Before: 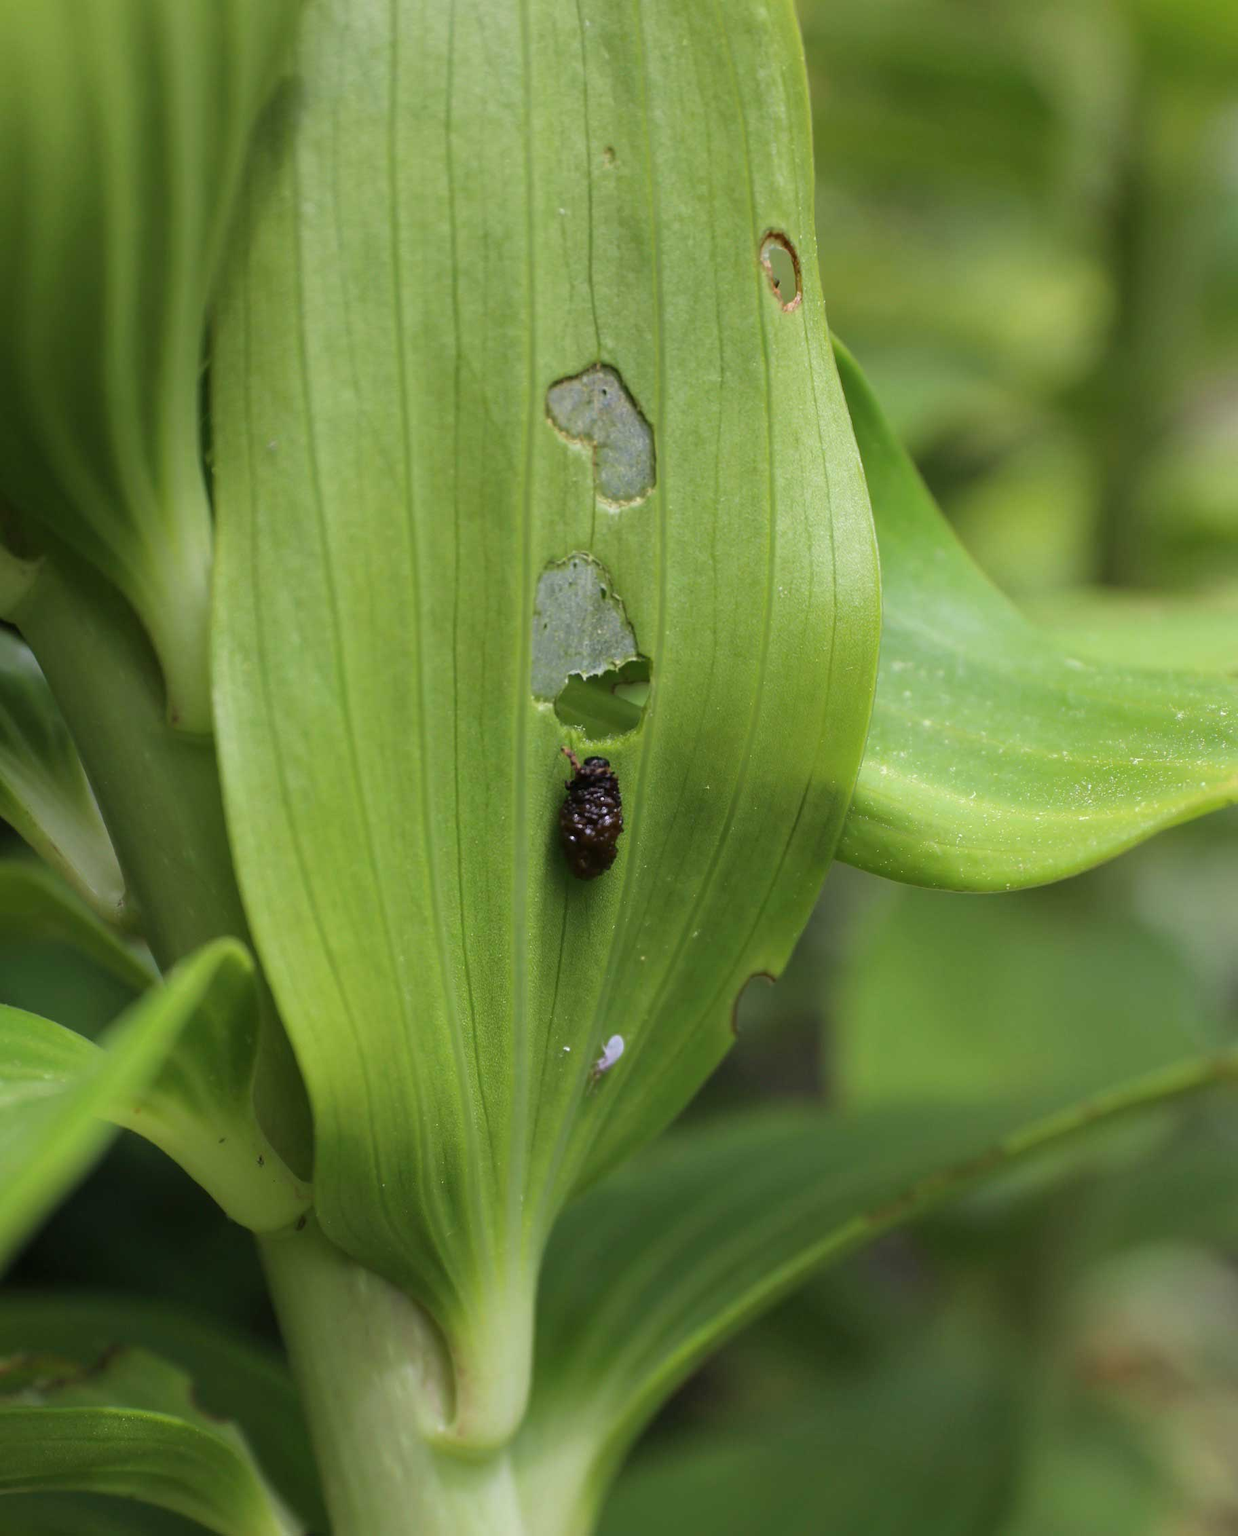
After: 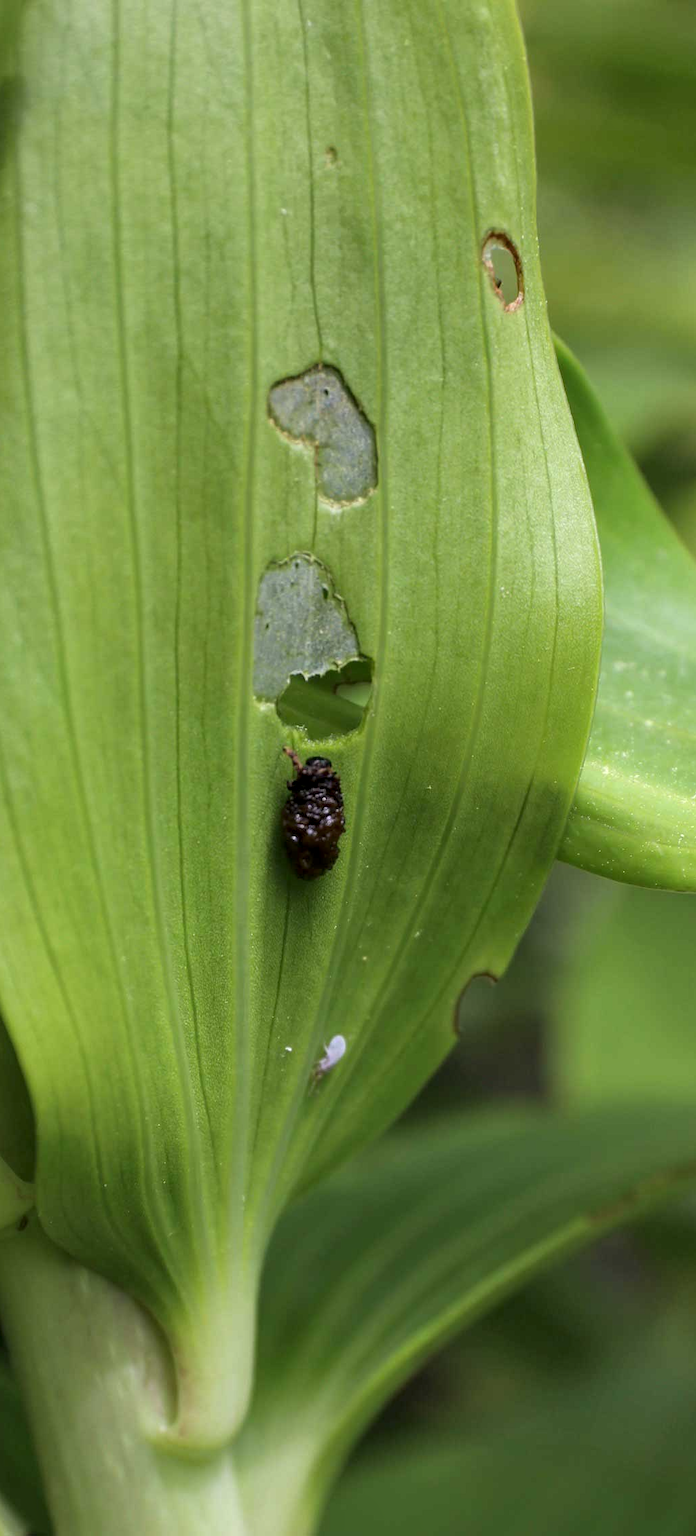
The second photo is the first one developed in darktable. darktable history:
crop and rotate: left 22.516%, right 21.234%
local contrast: on, module defaults
